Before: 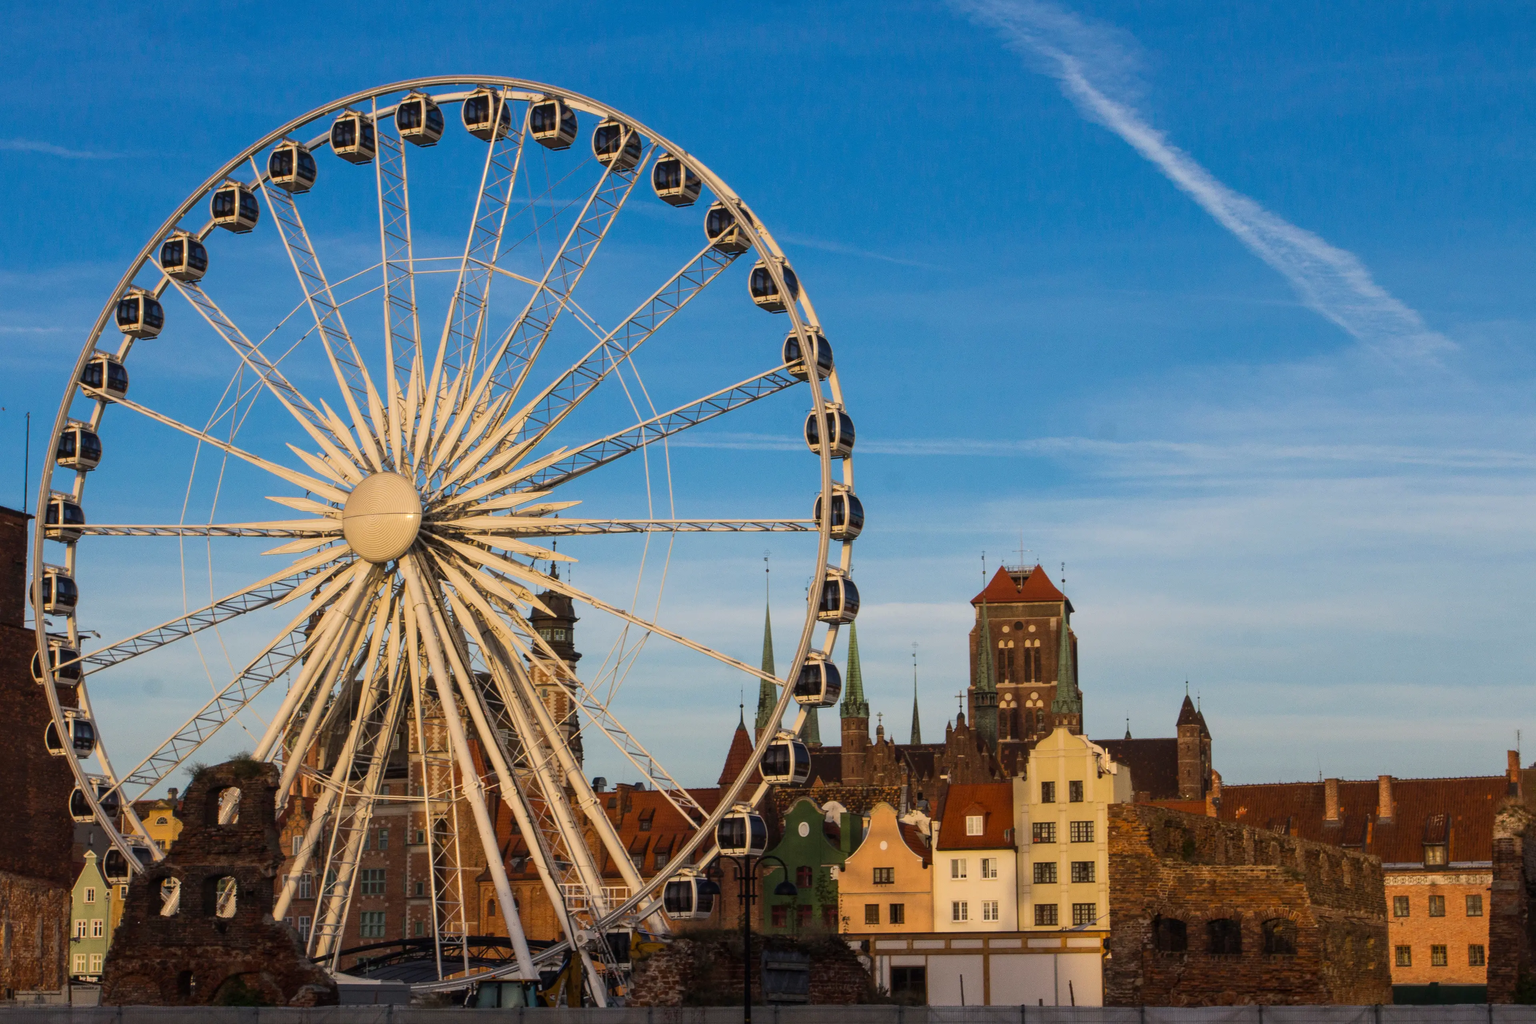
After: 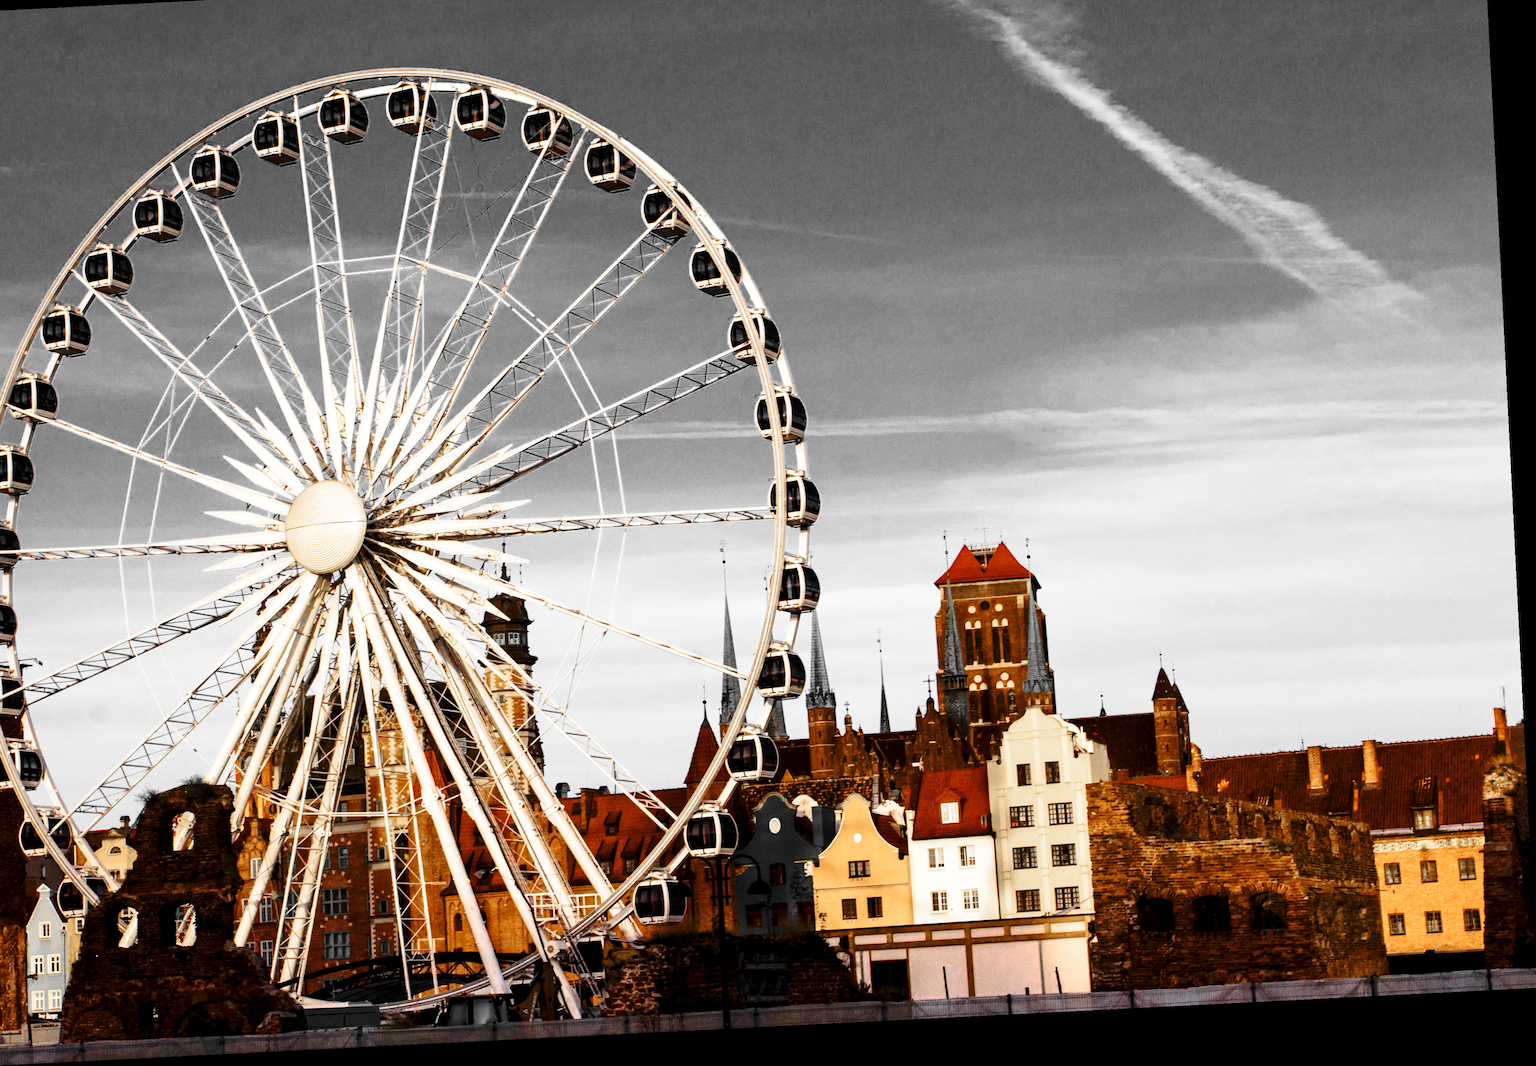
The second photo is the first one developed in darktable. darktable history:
exposure: black level correction 0.007, compensate highlight preservation false
crop and rotate: angle 2.89°, left 5.765%, top 5.717%
base curve: curves: ch0 [(0, 0) (0.028, 0.03) (0.121, 0.232) (0.46, 0.748) (0.859, 0.968) (1, 1)], preserve colors none
color balance rgb: perceptual saturation grading › global saturation 29.749%, perceptual brilliance grading › global brilliance 9.688%, perceptual brilliance grading › shadows 15.557%, global vibrance -0.792%, saturation formula JzAzBz (2021)
color zones: curves: ch0 [(0, 0.65) (0.096, 0.644) (0.221, 0.539) (0.429, 0.5) (0.571, 0.5) (0.714, 0.5) (0.857, 0.5) (1, 0.65)]; ch1 [(0, 0.5) (0.143, 0.5) (0.257, -0.002) (0.429, 0.04) (0.571, -0.001) (0.714, -0.015) (0.857, 0.024) (1, 0.5)]
tone equalizer: -8 EV -0.379 EV, -7 EV -0.389 EV, -6 EV -0.324 EV, -5 EV -0.233 EV, -3 EV 0.241 EV, -2 EV 0.348 EV, -1 EV 0.381 EV, +0 EV 0.439 EV, edges refinement/feathering 500, mask exposure compensation -1.57 EV, preserve details no
haze removal: compatibility mode true, adaptive false
